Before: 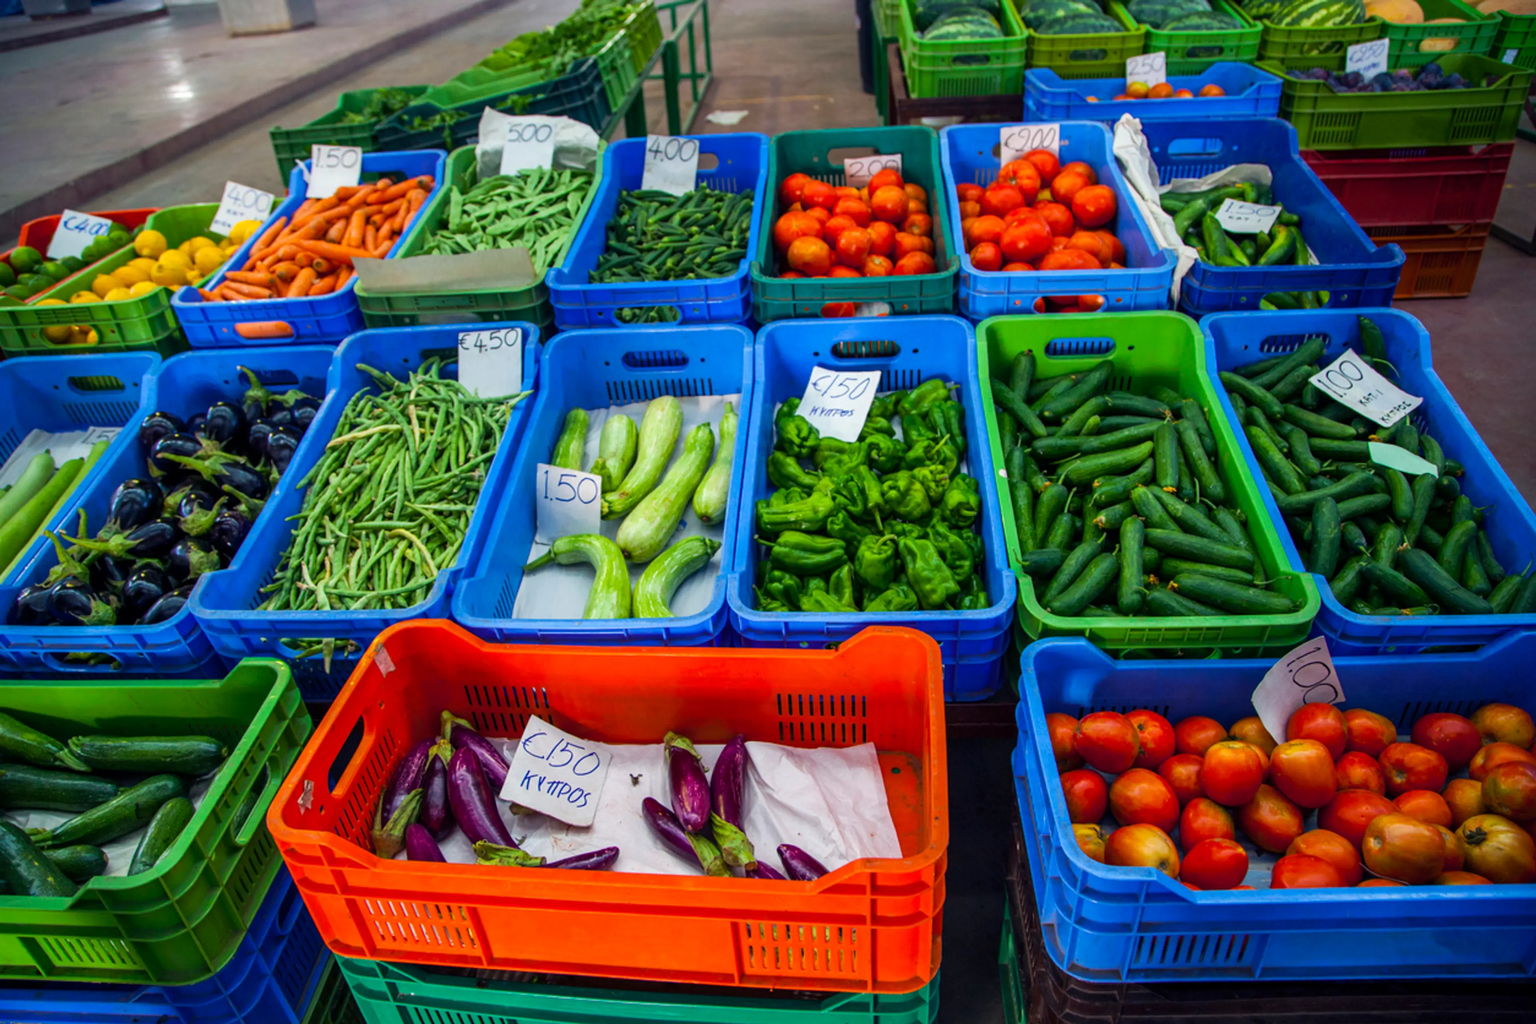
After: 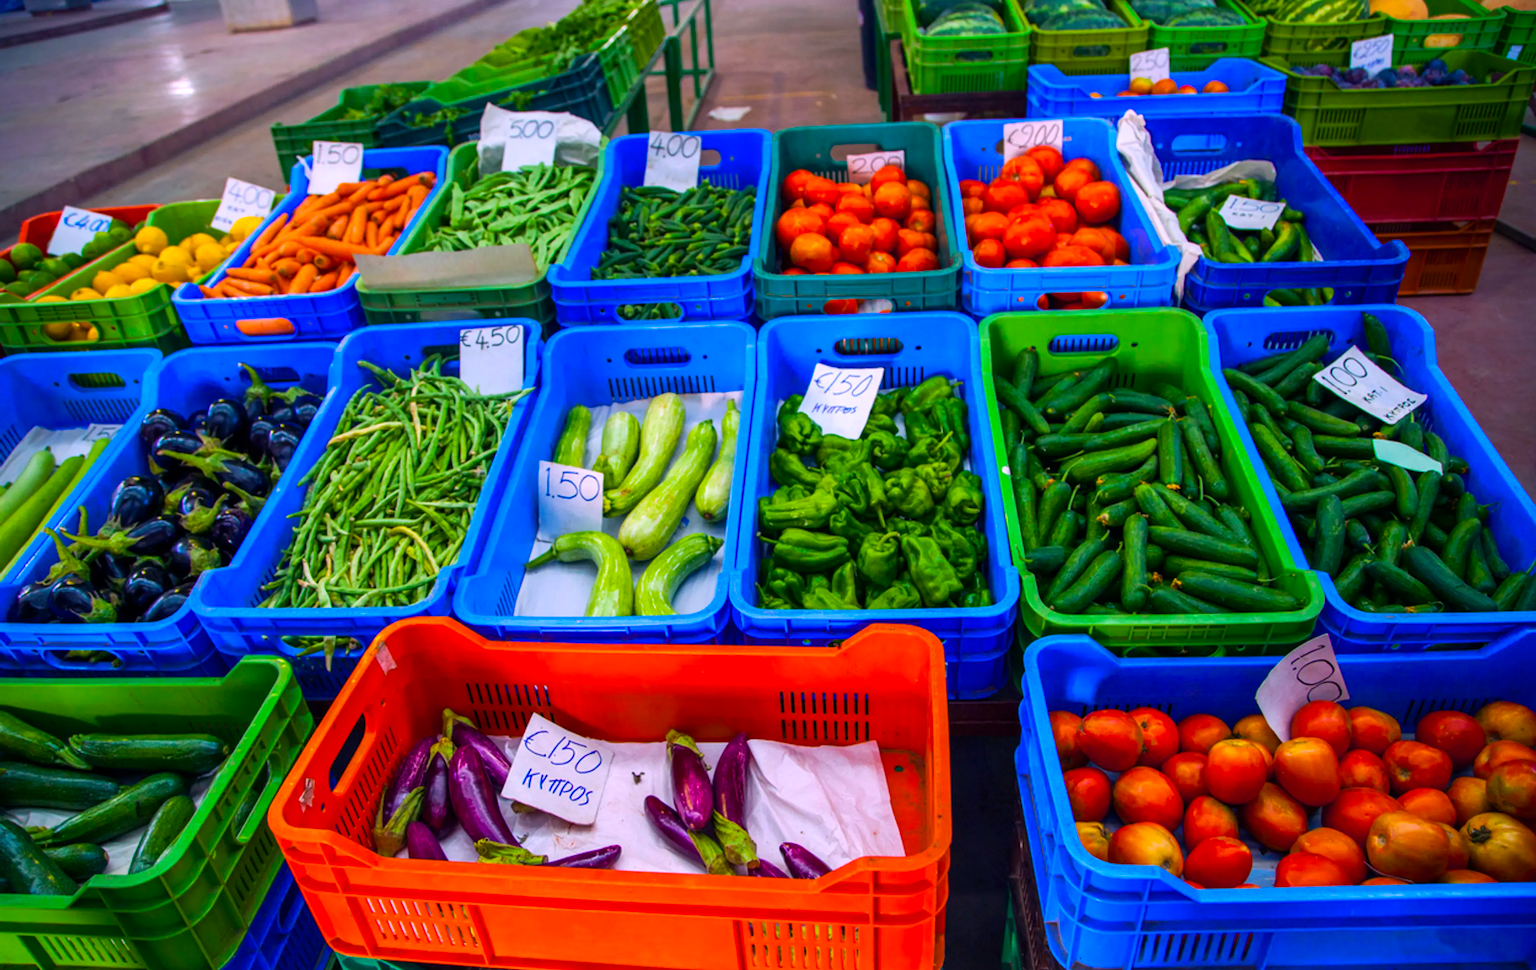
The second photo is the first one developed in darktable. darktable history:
crop: top 0.448%, right 0.264%, bottom 5.045%
white balance: red 1.066, blue 1.119
color balance rgb: linear chroma grading › global chroma 33.4%
